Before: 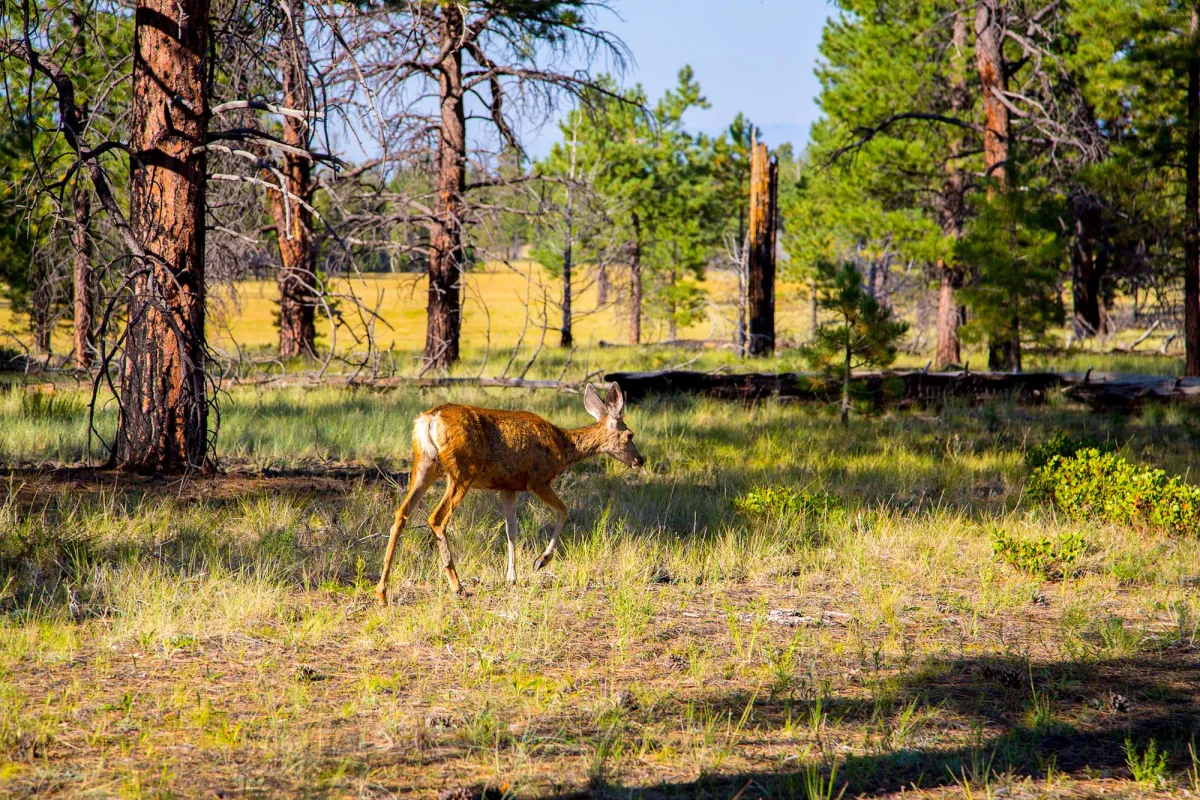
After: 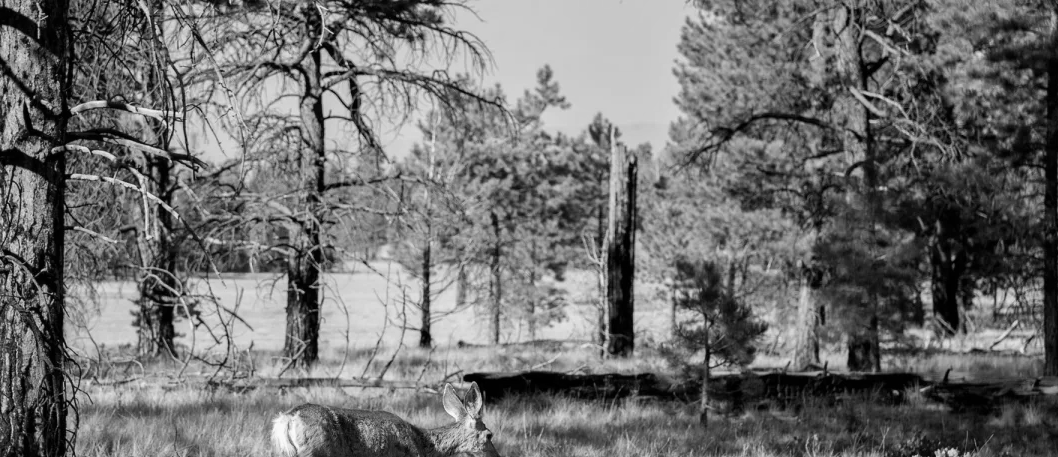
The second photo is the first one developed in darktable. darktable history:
monochrome: a 32, b 64, size 2.3
crop and rotate: left 11.812%, bottom 42.776%
